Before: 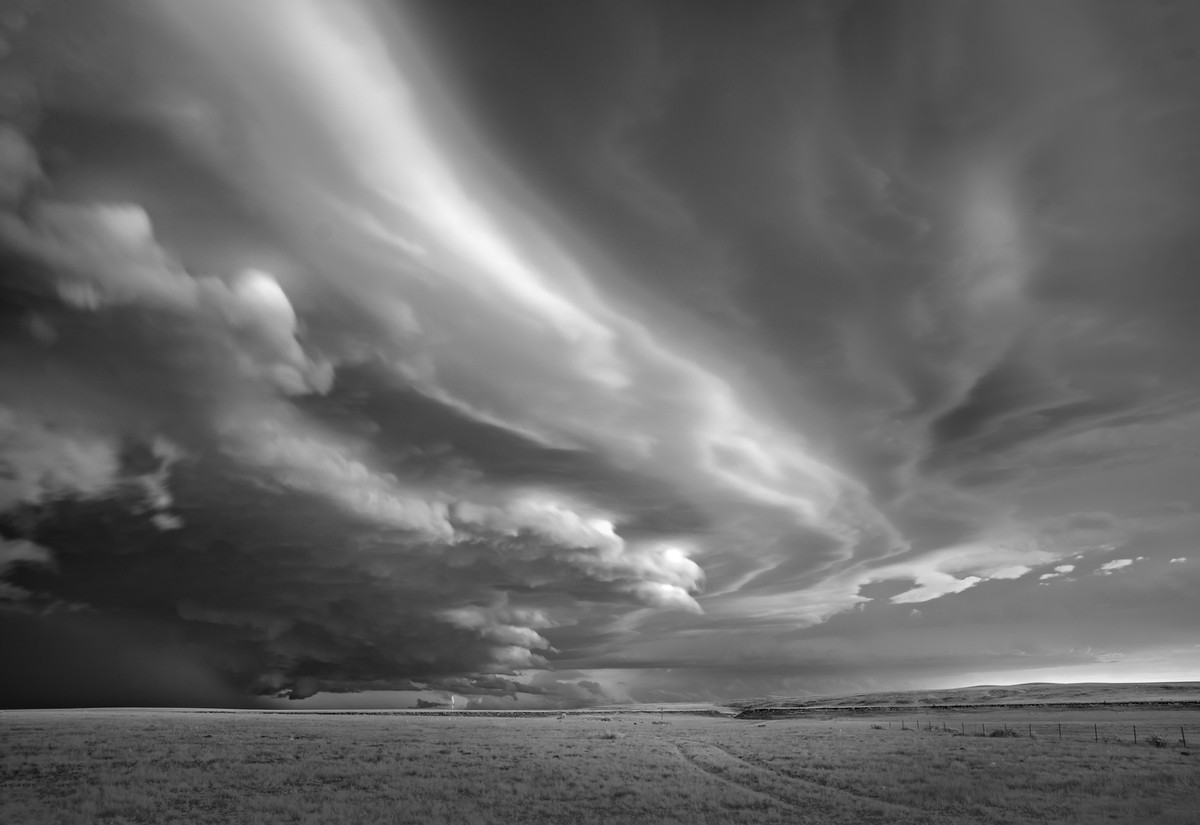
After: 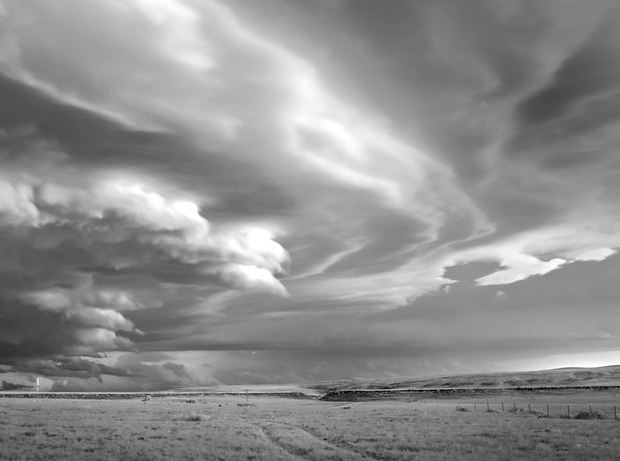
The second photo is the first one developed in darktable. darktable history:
crop: left 34.657%, top 38.65%, right 13.632%, bottom 5.427%
exposure: exposure 0.401 EV, compensate highlight preservation false
